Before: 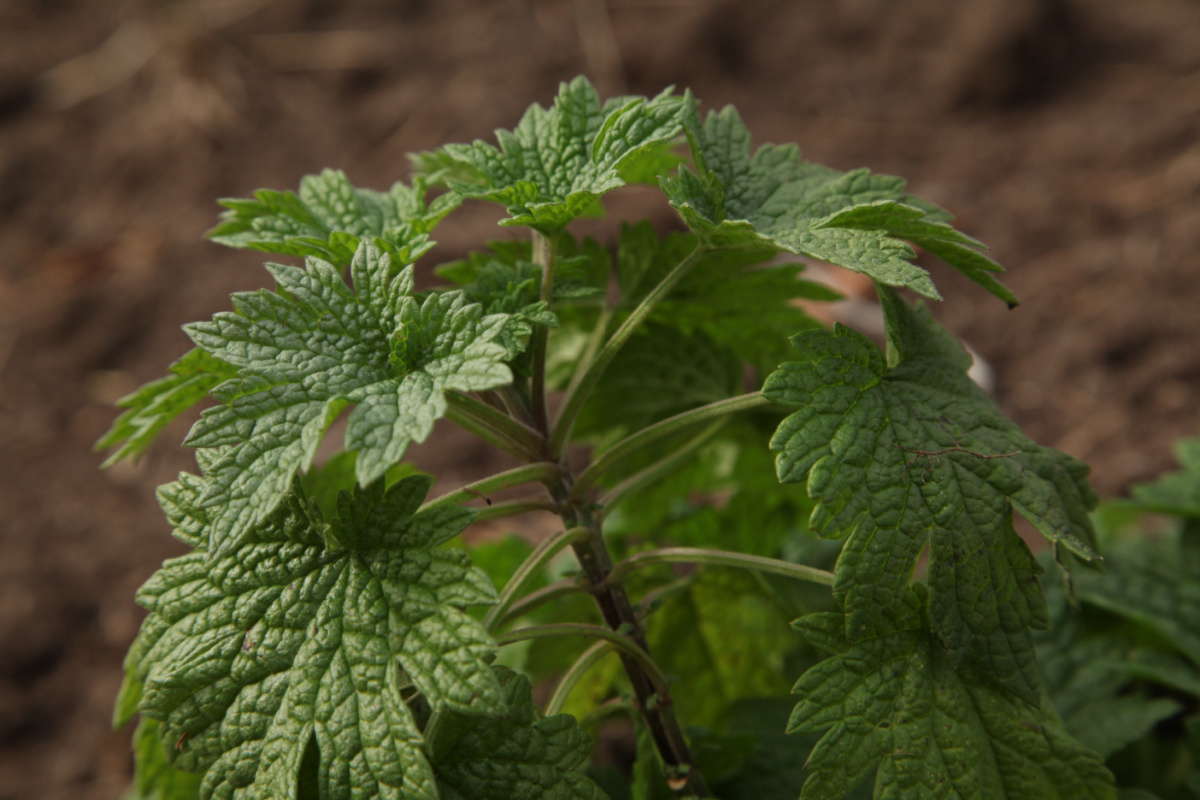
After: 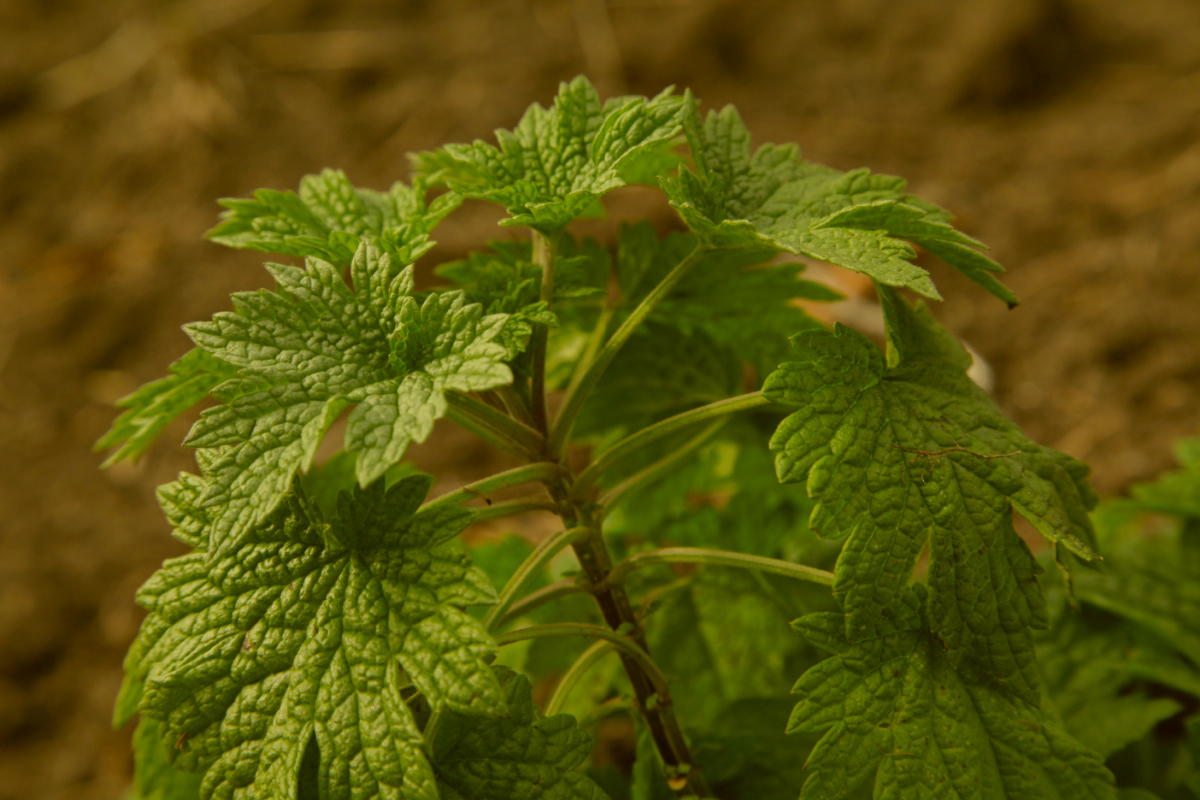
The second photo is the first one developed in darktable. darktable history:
color correction: highlights a* 0.115, highlights b* 29.47, shadows a* -0.235, shadows b* 21.4
shadows and highlights: on, module defaults
